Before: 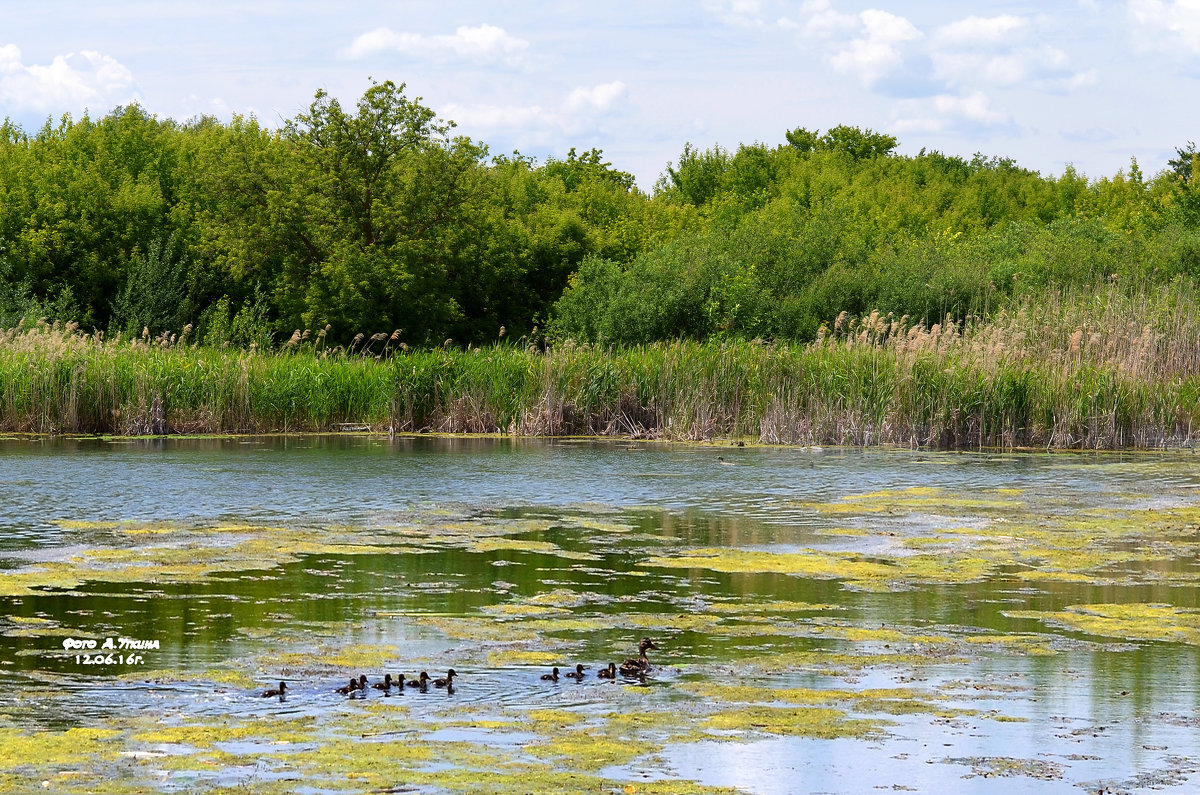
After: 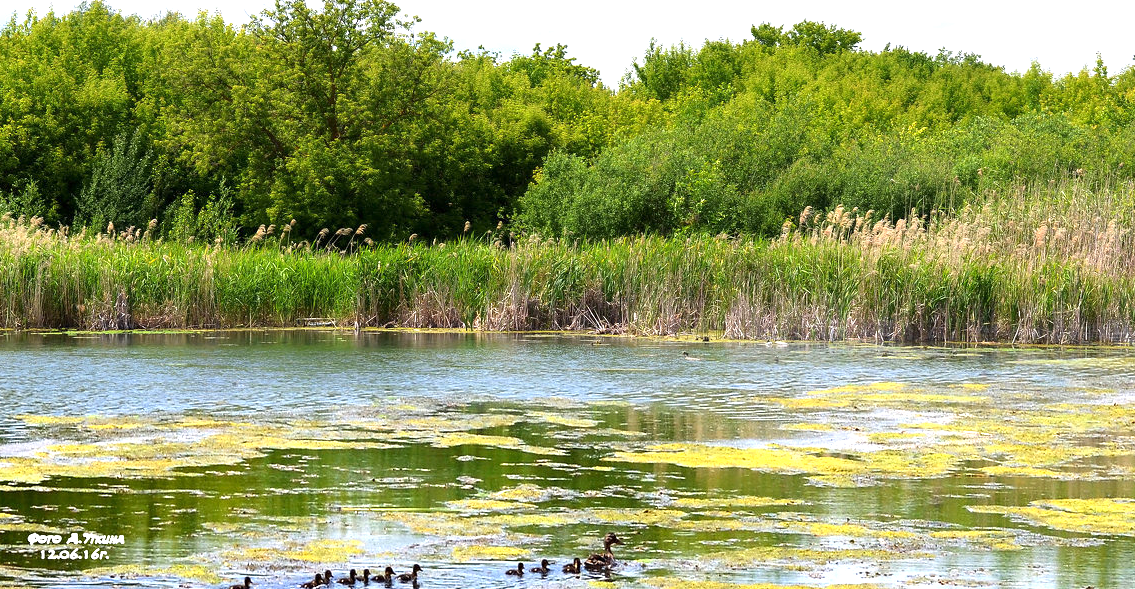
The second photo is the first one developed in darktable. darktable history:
crop and rotate: left 2.962%, top 13.282%, right 2.393%, bottom 12.6%
exposure: exposure 0.772 EV, compensate highlight preservation false
